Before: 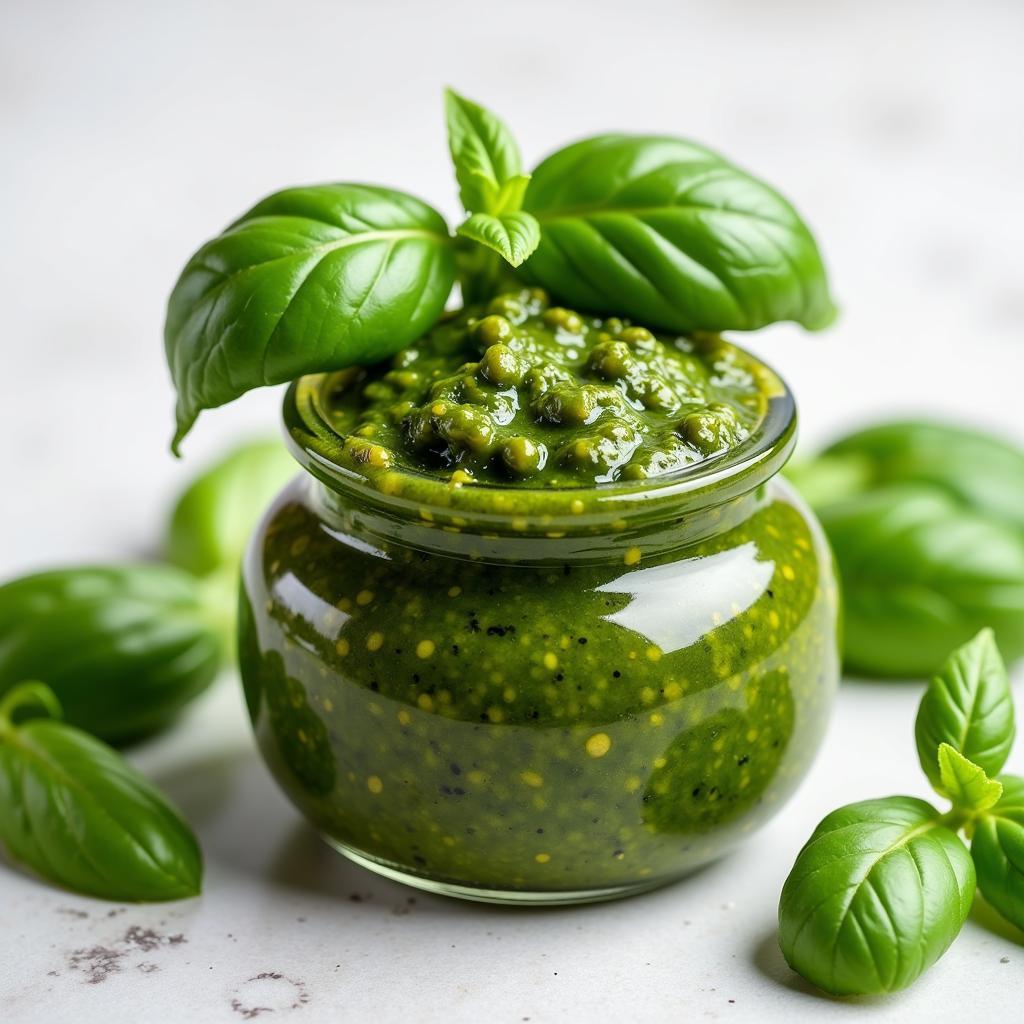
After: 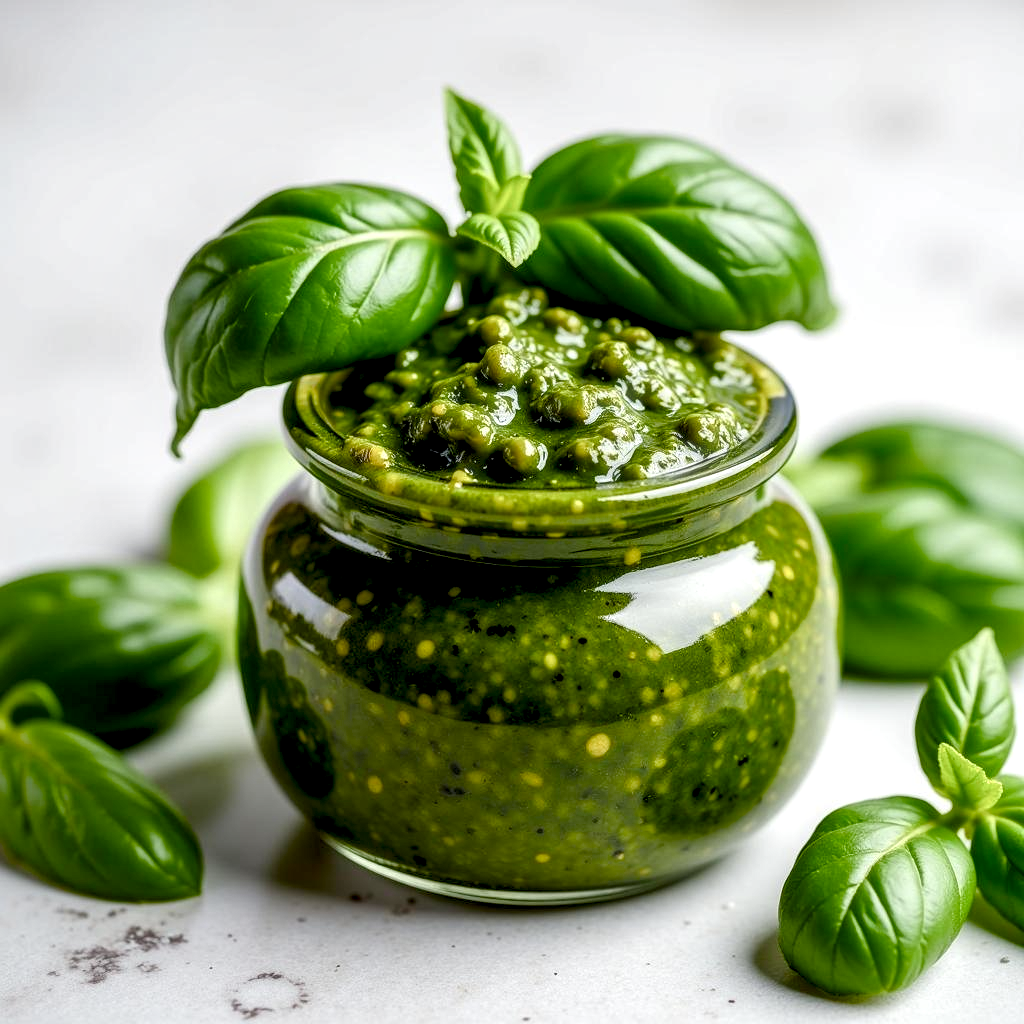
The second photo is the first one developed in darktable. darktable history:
local contrast: detail 150%
haze removal: strength -0.107, compatibility mode true, adaptive false
color balance rgb: global offset › luminance -1.02%, perceptual saturation grading › global saturation 0.714%, perceptual saturation grading › highlights -17.226%, perceptual saturation grading › mid-tones 32.382%, perceptual saturation grading › shadows 50.404%
exposure: compensate exposure bias true, compensate highlight preservation false
